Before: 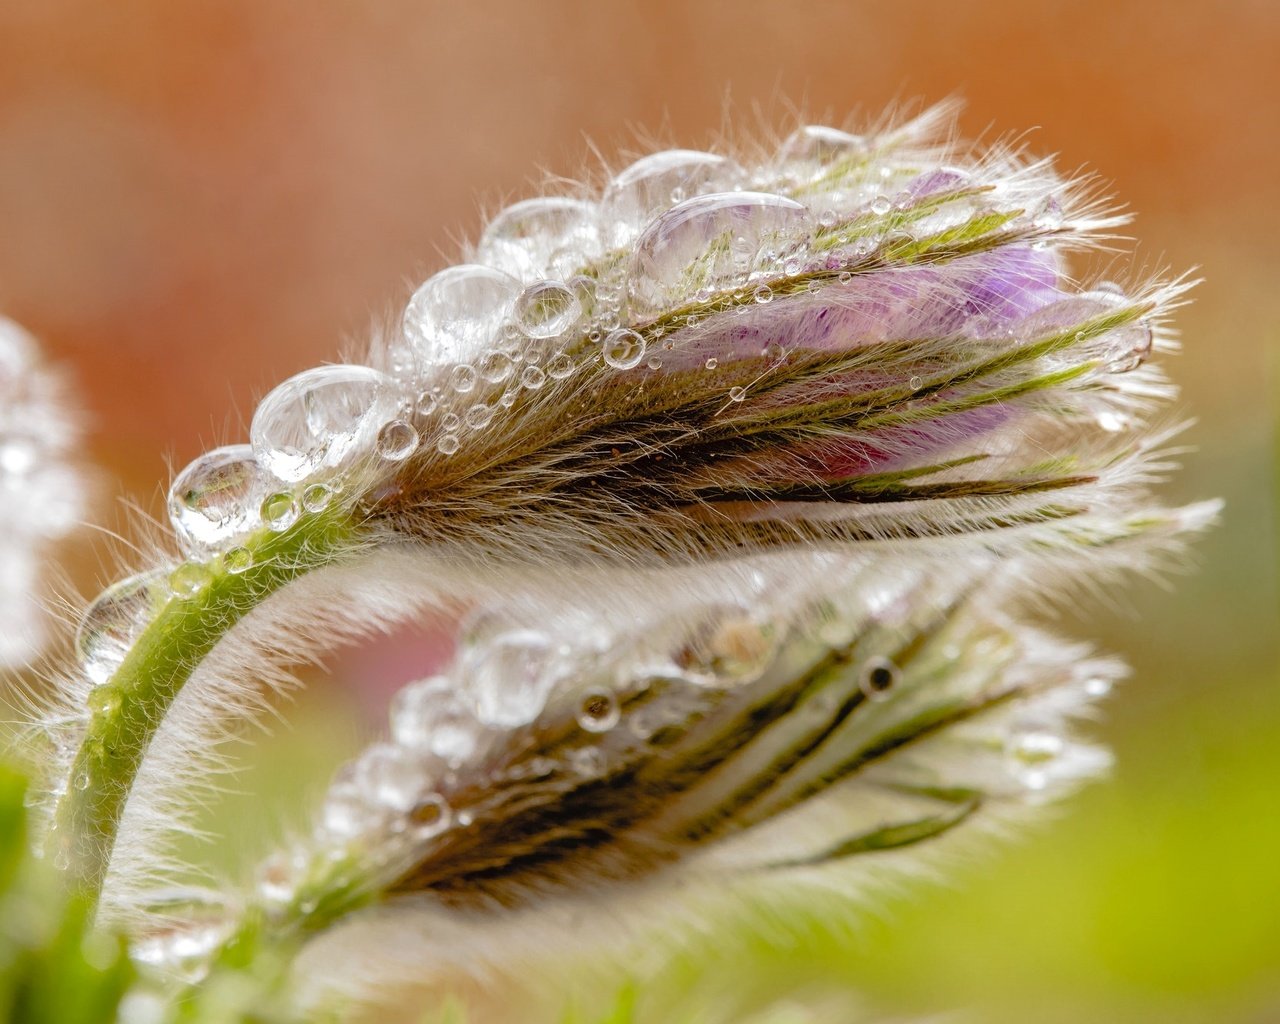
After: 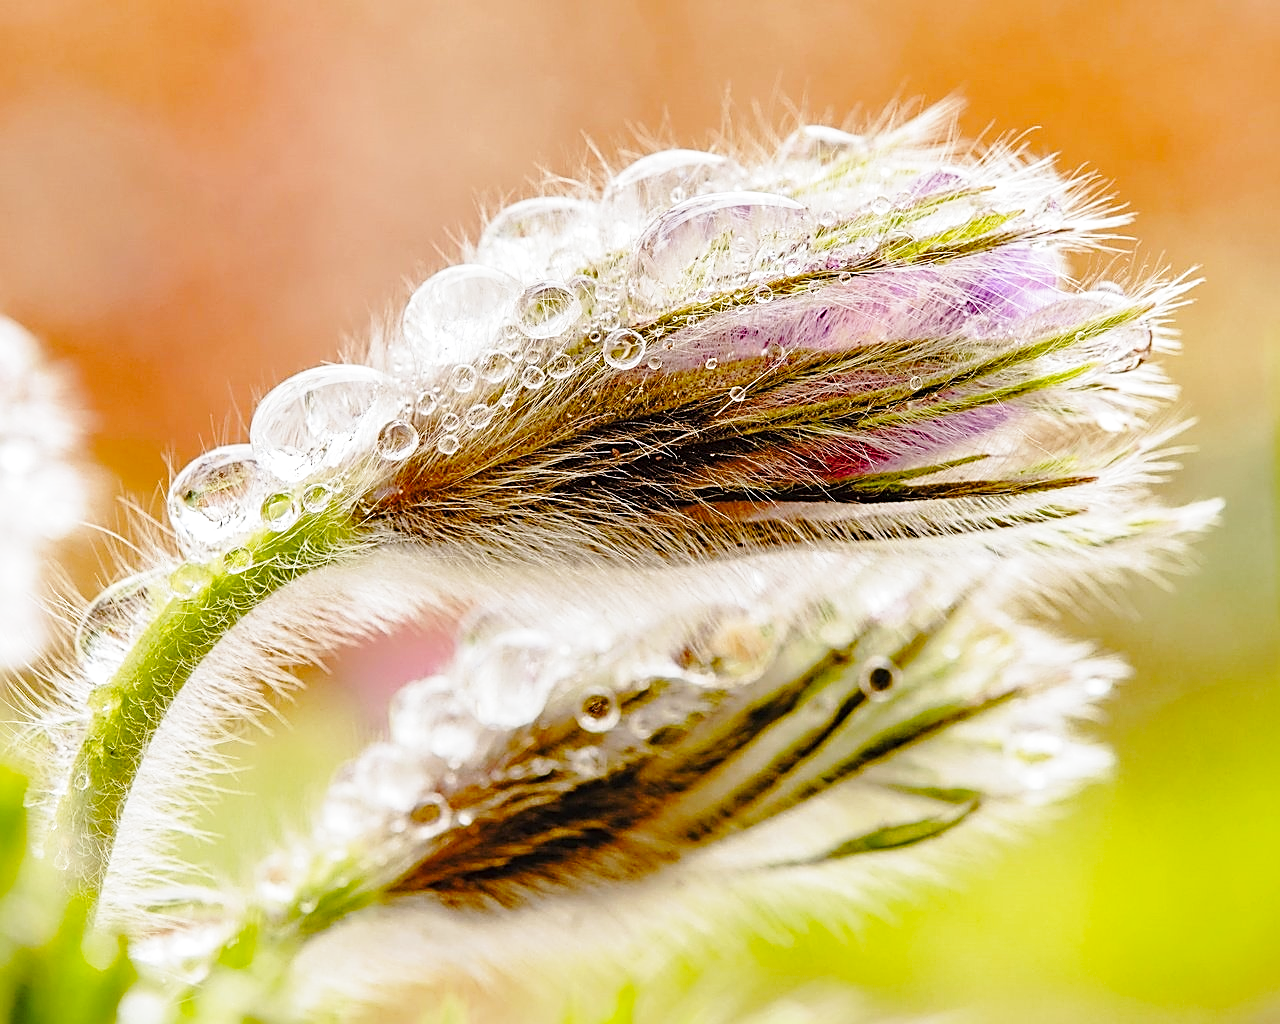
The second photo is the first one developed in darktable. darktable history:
sharpen: amount 0.901
shadows and highlights: shadows 36.76, highlights -26.95, soften with gaussian
base curve: curves: ch0 [(0, 0) (0.032, 0.037) (0.105, 0.228) (0.435, 0.76) (0.856, 0.983) (1, 1)], preserve colors none
